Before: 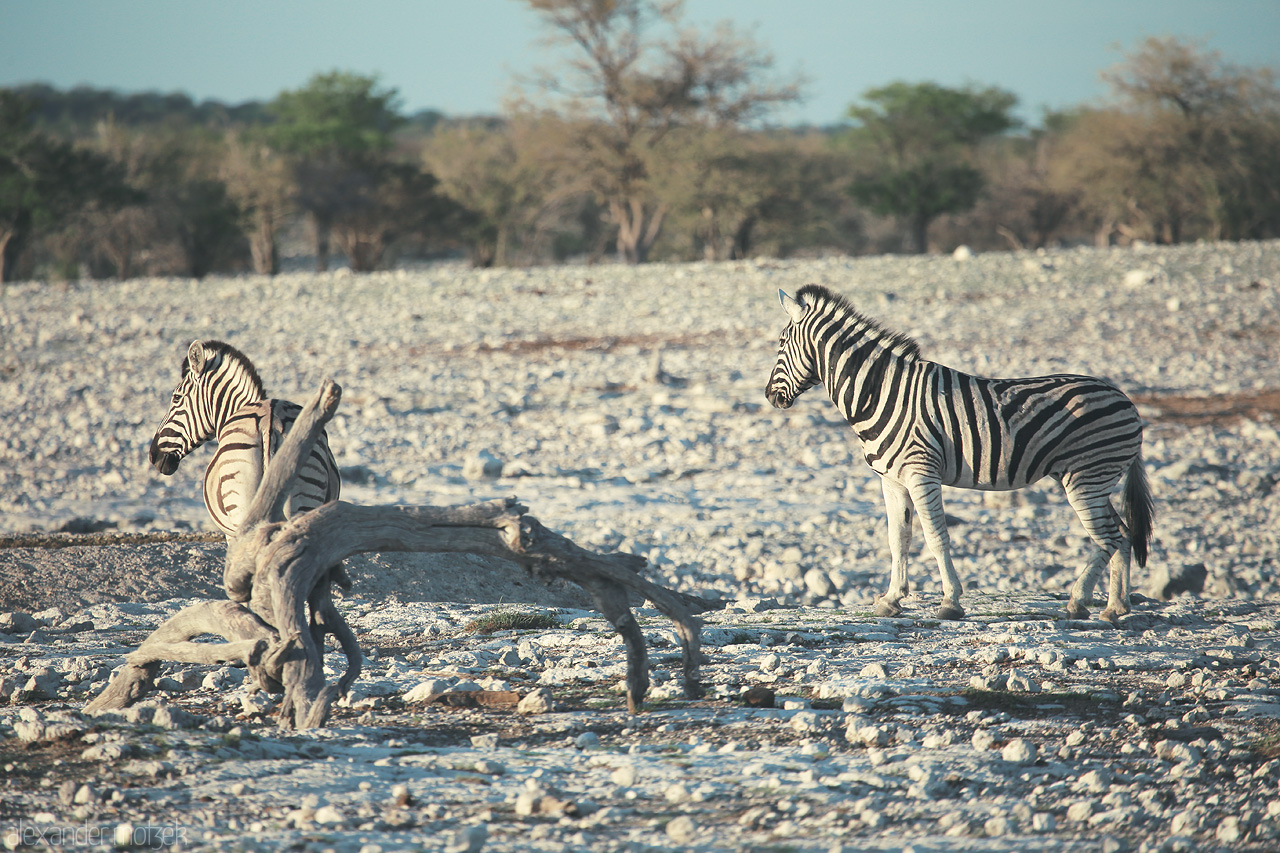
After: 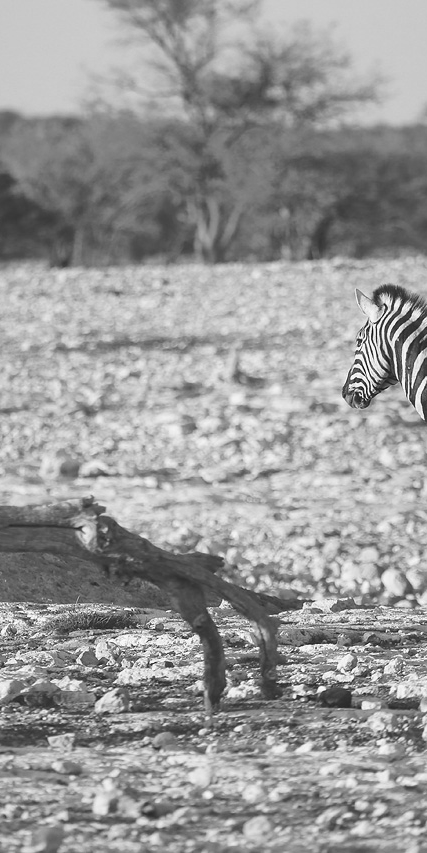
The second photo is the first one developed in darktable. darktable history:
crop: left 33.116%, right 33.47%
color calibration: output gray [0.22, 0.42, 0.37, 0], illuminant custom, x 0.363, y 0.384, temperature 4521.27 K
